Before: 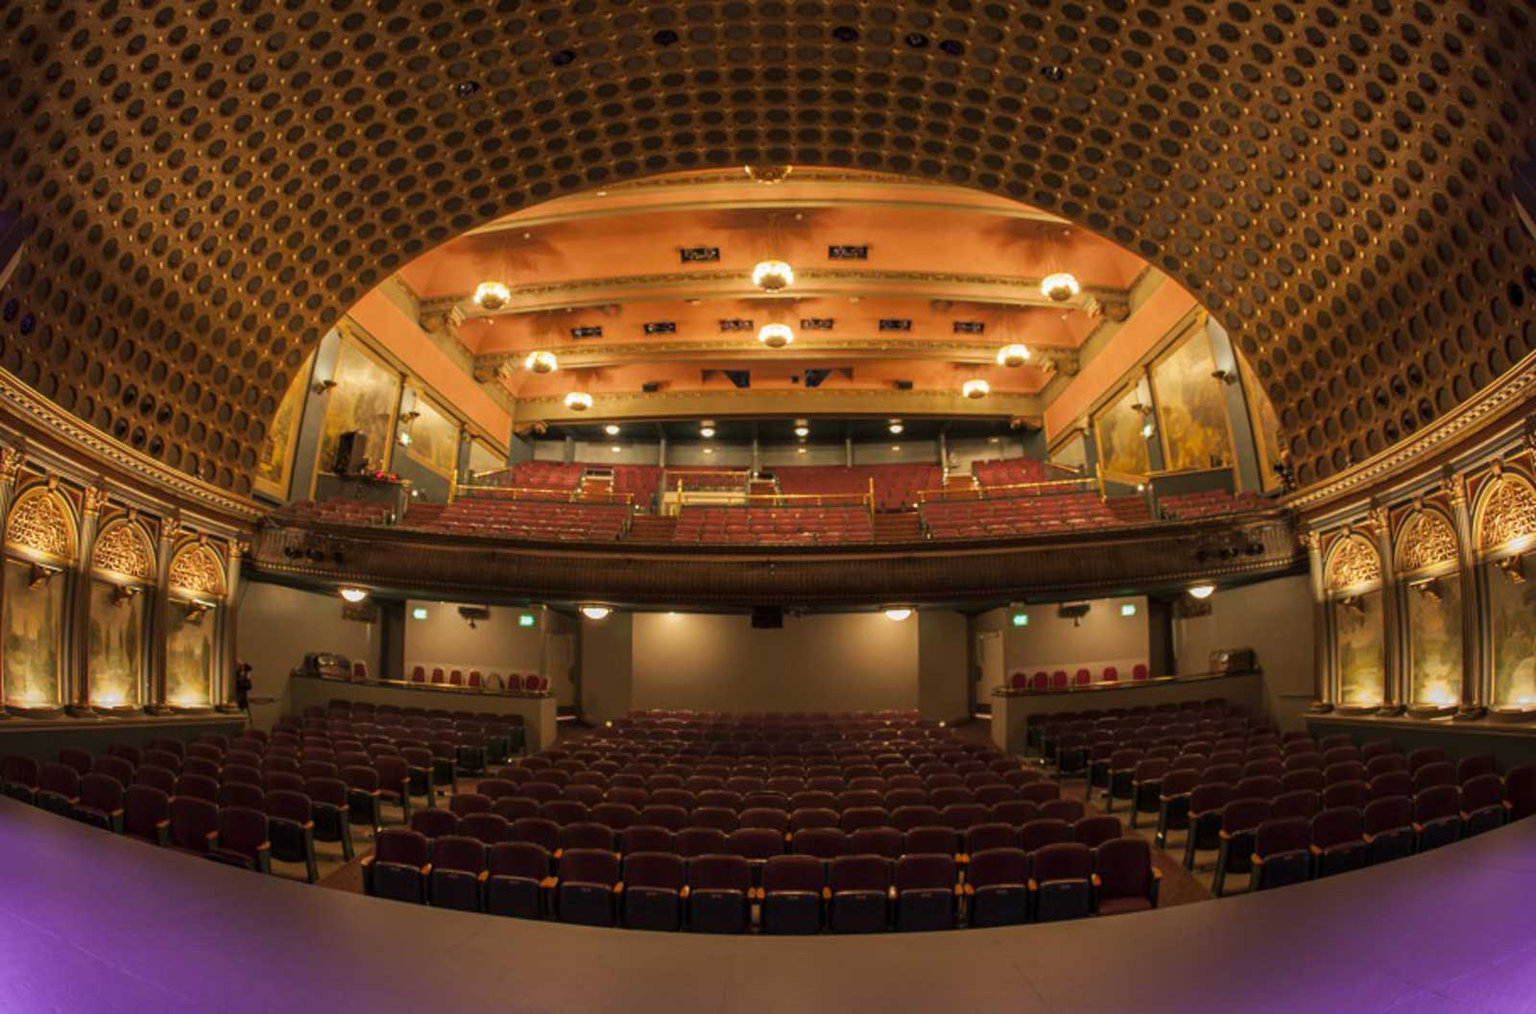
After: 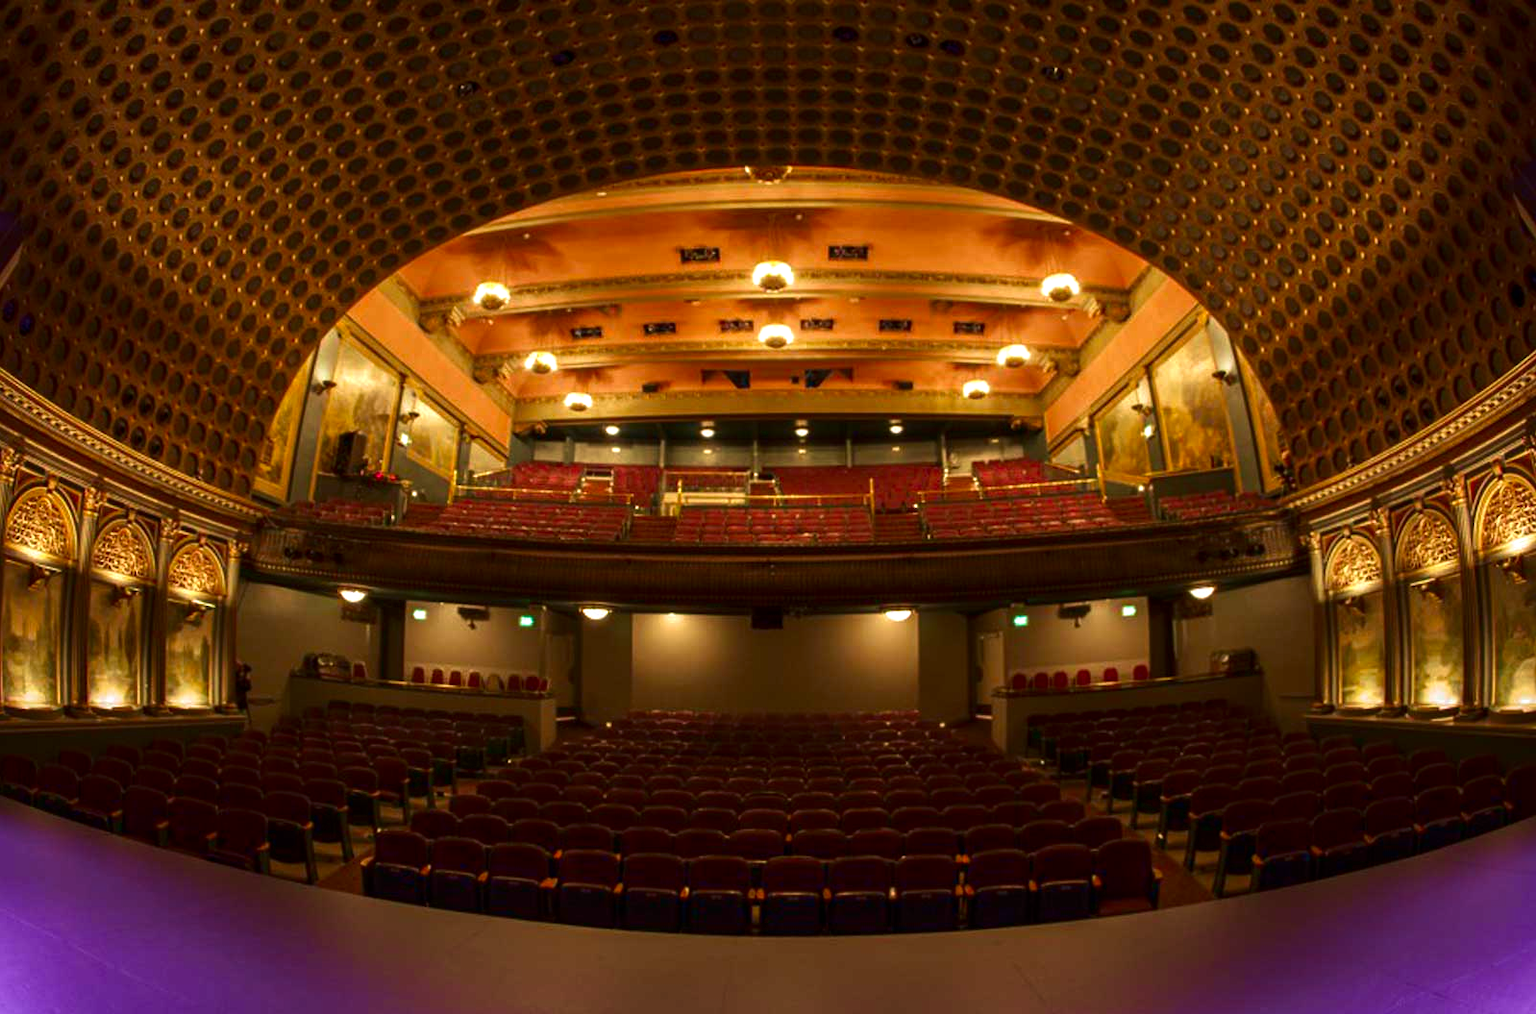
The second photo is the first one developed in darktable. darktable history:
crop and rotate: left 0.103%, bottom 0.013%
exposure: exposure 0.467 EV, compensate highlight preservation false
velvia: strength 44.57%
contrast brightness saturation: brightness -0.216, saturation 0.082
